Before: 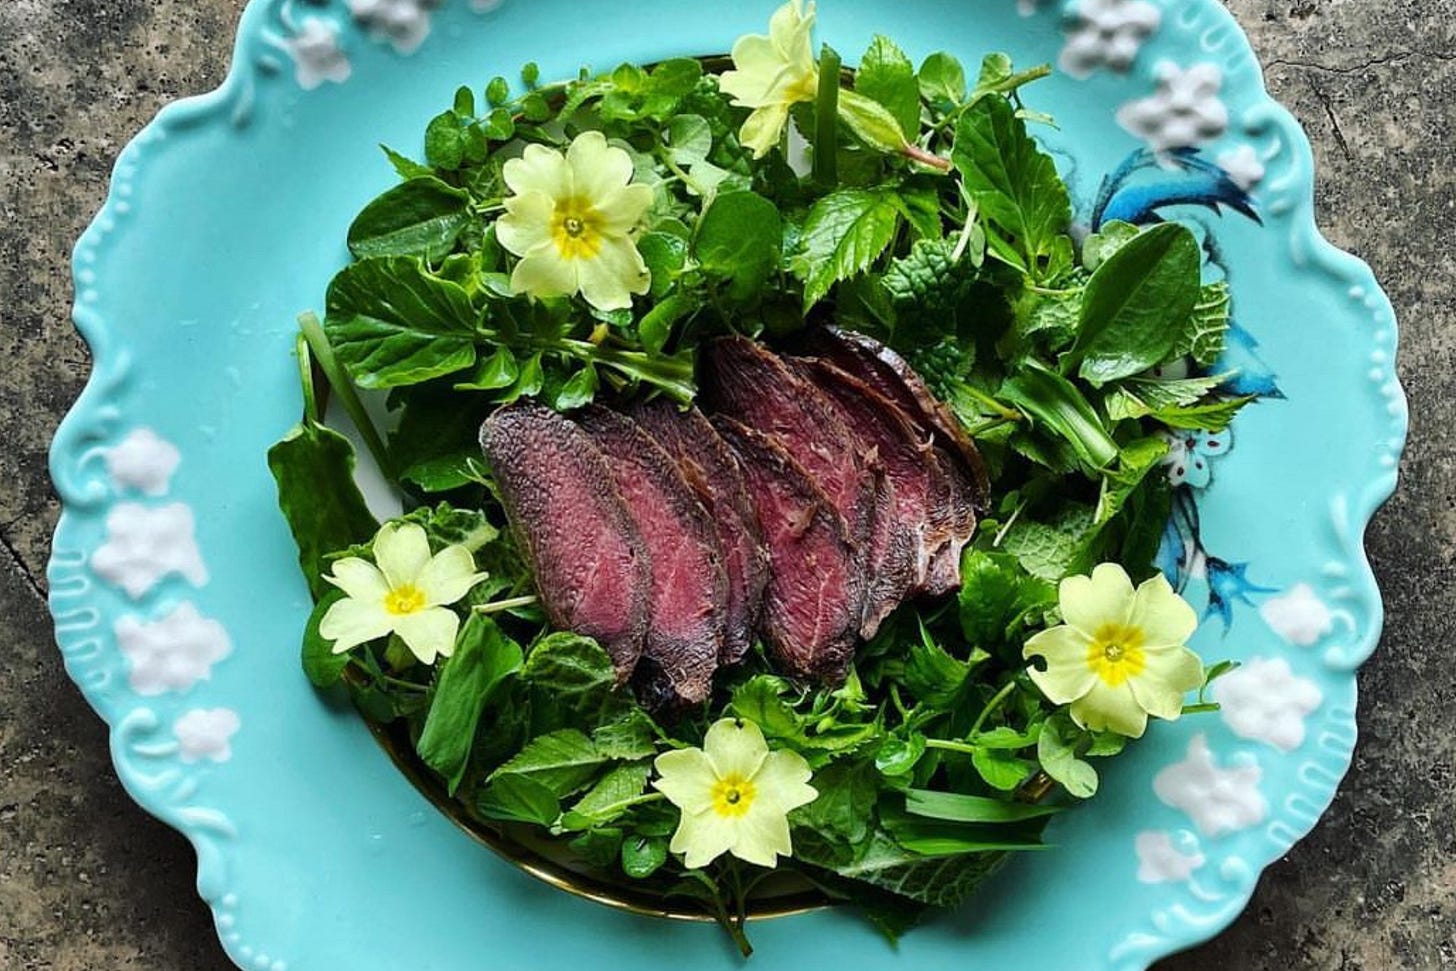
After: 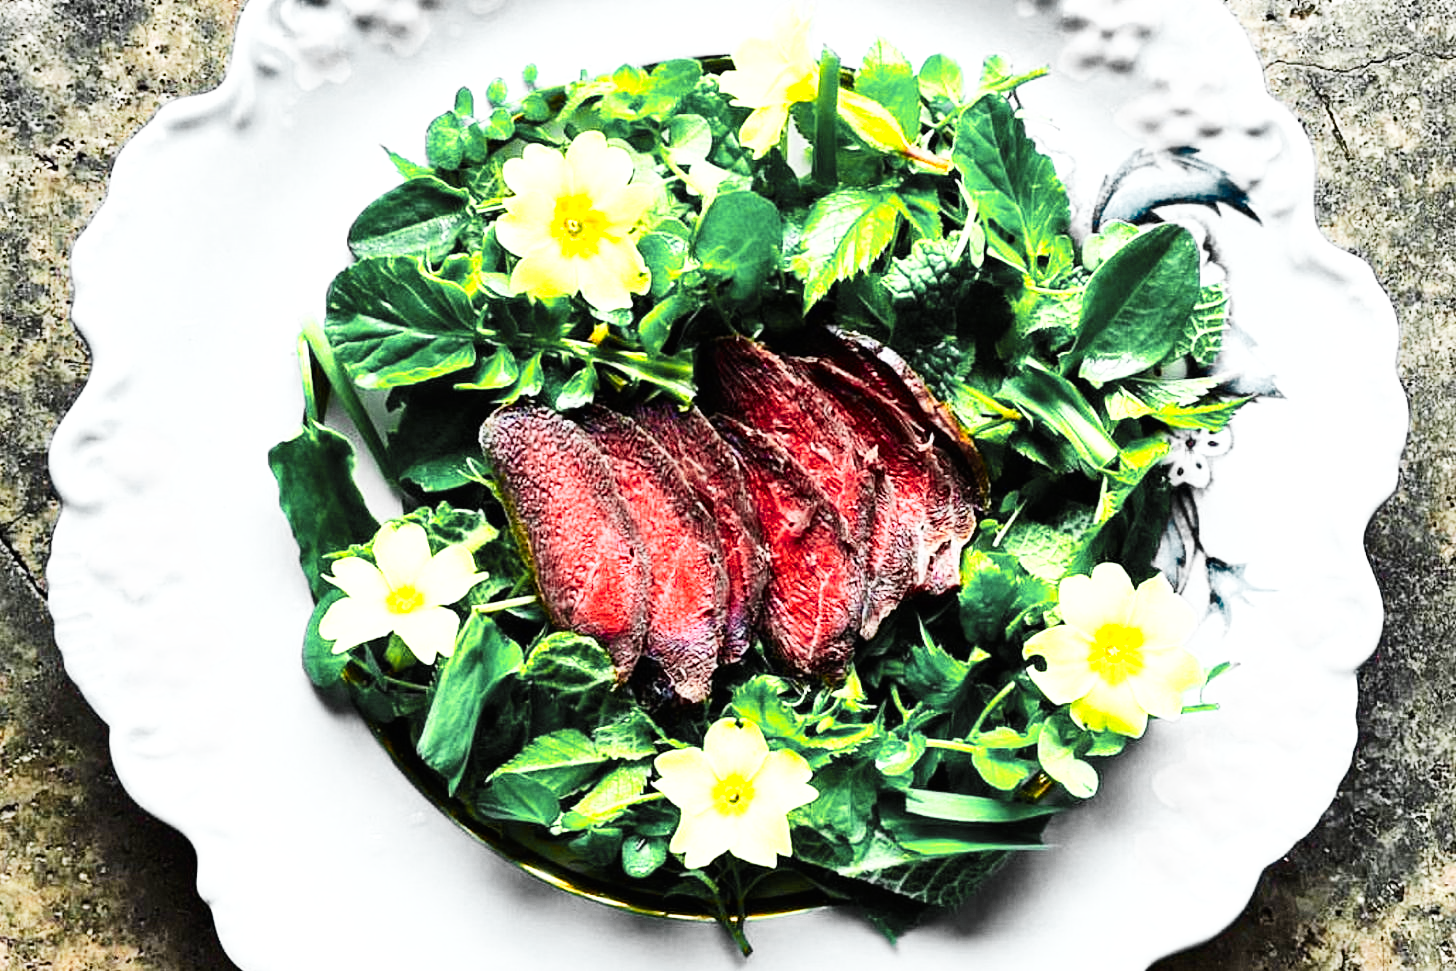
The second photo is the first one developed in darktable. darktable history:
color zones: curves: ch0 [(0.257, 0.558) (0.75, 0.565)]; ch1 [(0.004, 0.857) (0.14, 0.416) (0.257, 0.695) (0.442, 0.032) (0.736, 0.266) (0.891, 0.741)]; ch2 [(0, 0.623) (0.112, 0.436) (0.271, 0.474) (0.516, 0.64) (0.743, 0.286)]
base curve: curves: ch0 [(0, 0) (0.007, 0.004) (0.027, 0.03) (0.046, 0.07) (0.207, 0.54) (0.442, 0.872) (0.673, 0.972) (1, 1)], preserve colors none
